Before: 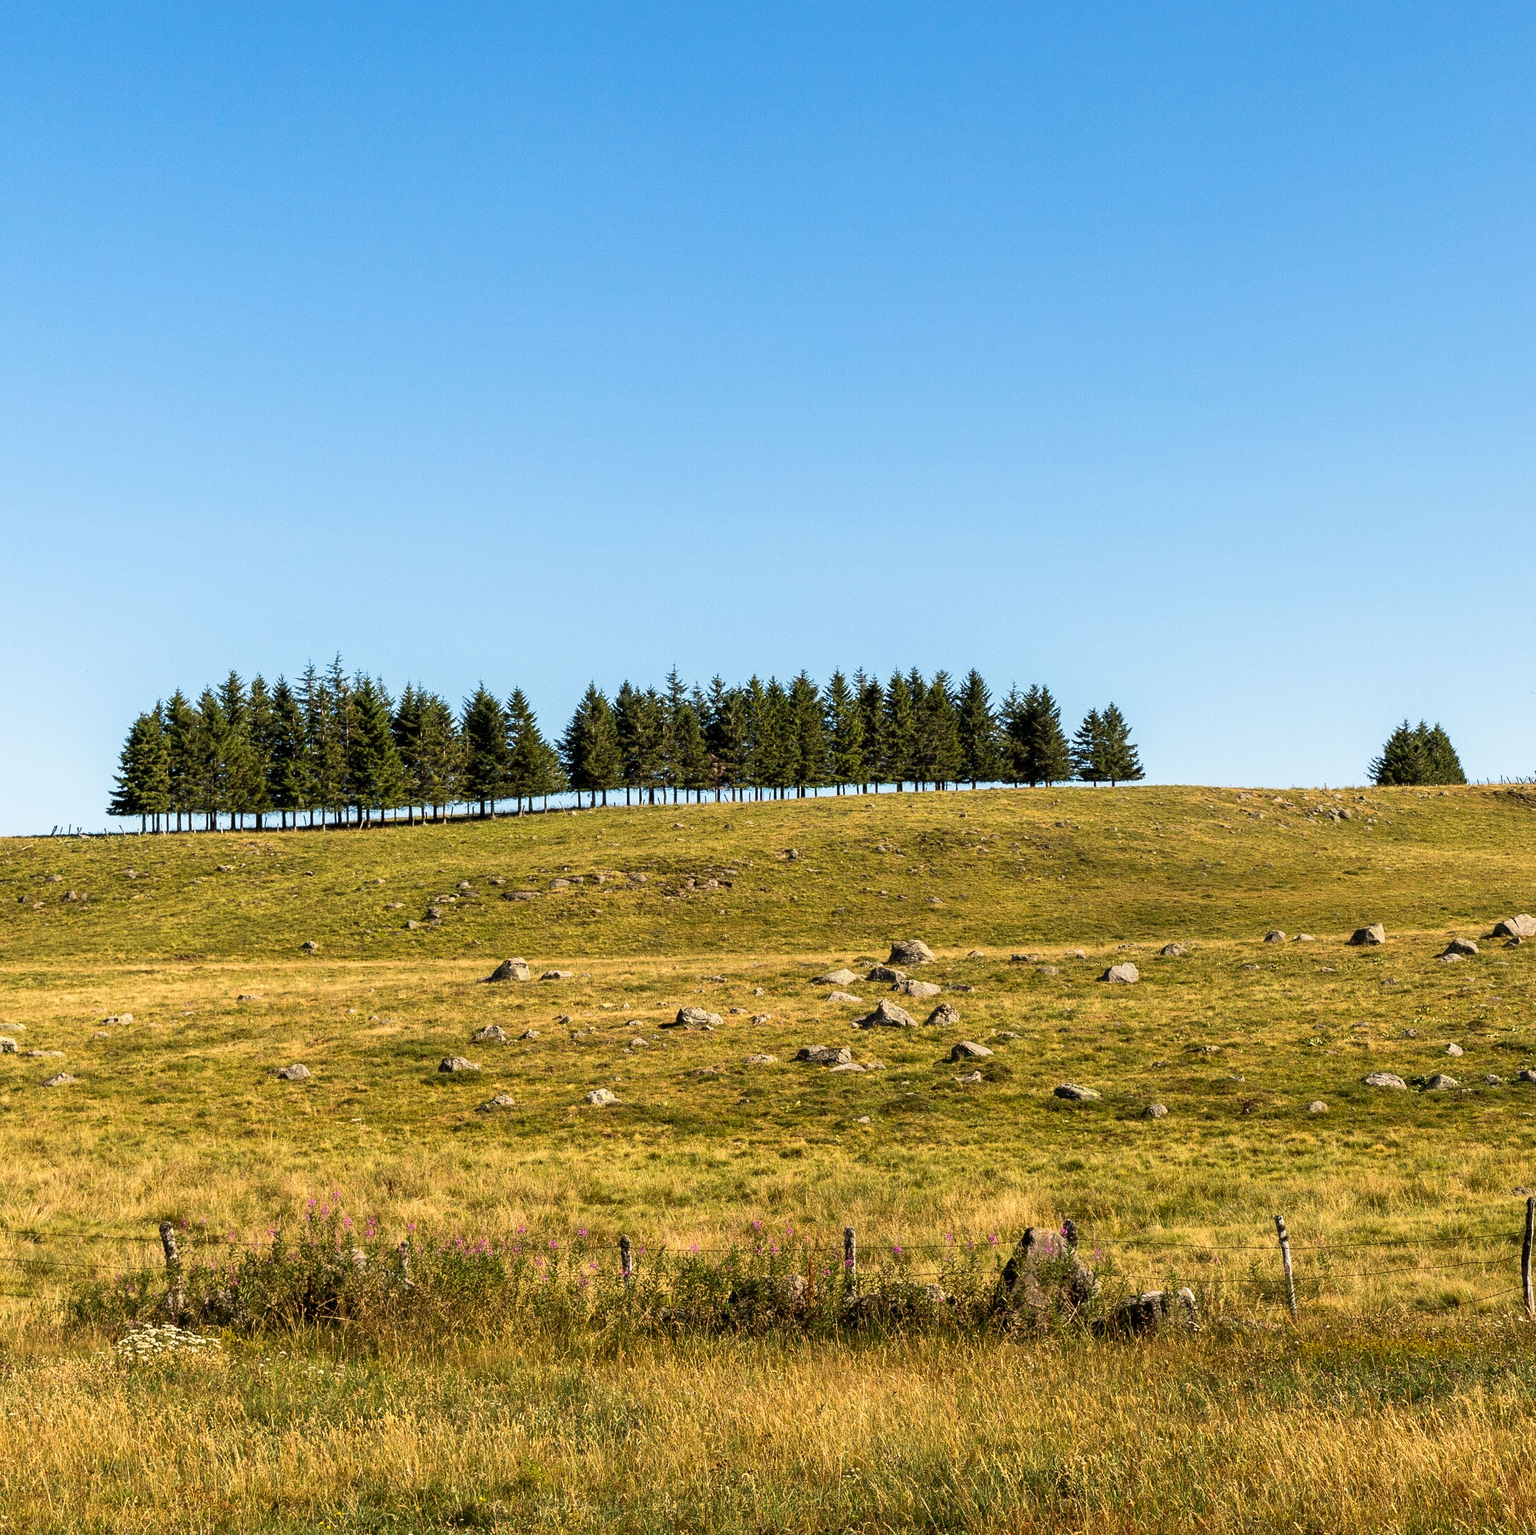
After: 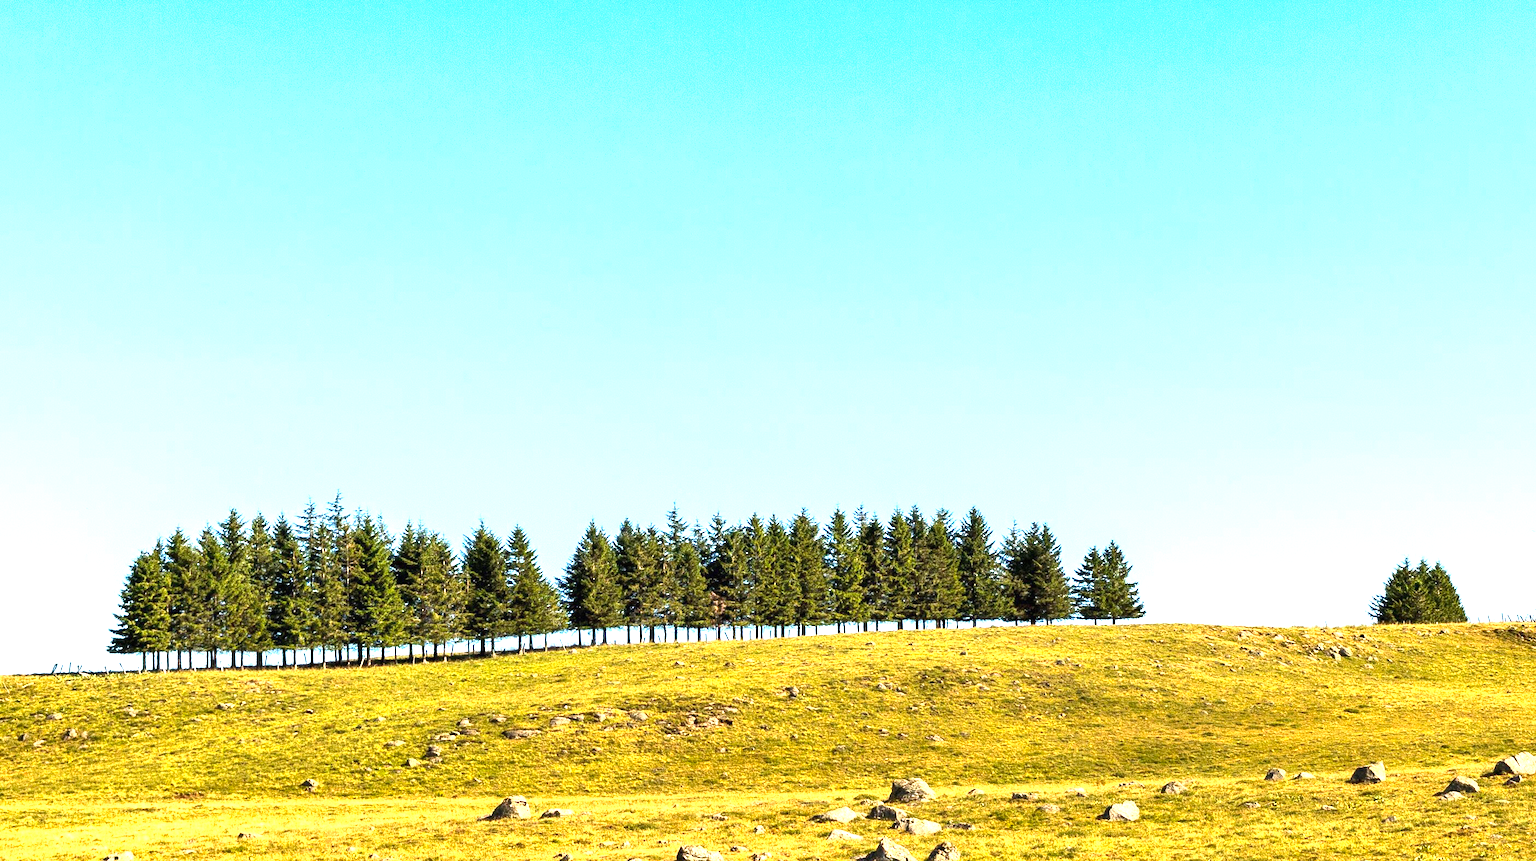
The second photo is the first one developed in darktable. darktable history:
crop and rotate: top 10.605%, bottom 33.274%
contrast brightness saturation: contrast 0.03, brightness 0.06, saturation 0.13
exposure: black level correction 0, exposure 1.3 EV, compensate exposure bias true, compensate highlight preservation false
shadows and highlights: shadows 37.27, highlights -28.18, soften with gaussian
